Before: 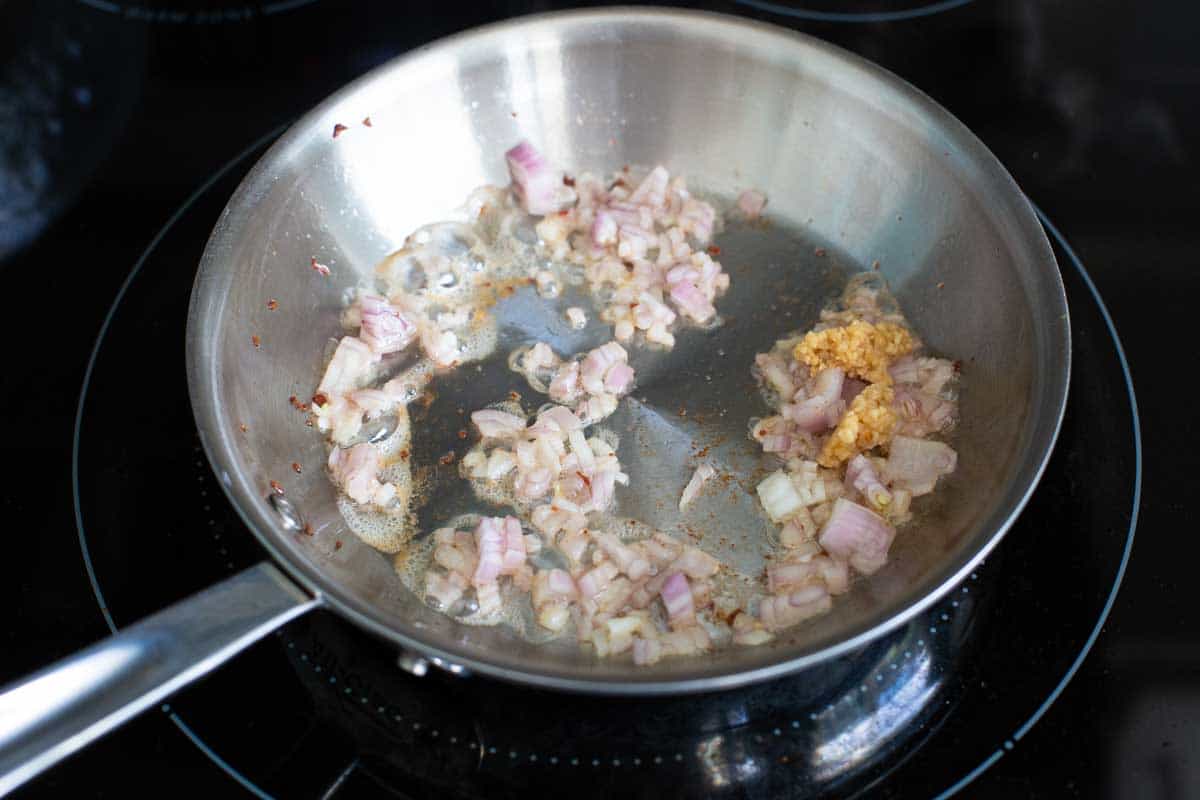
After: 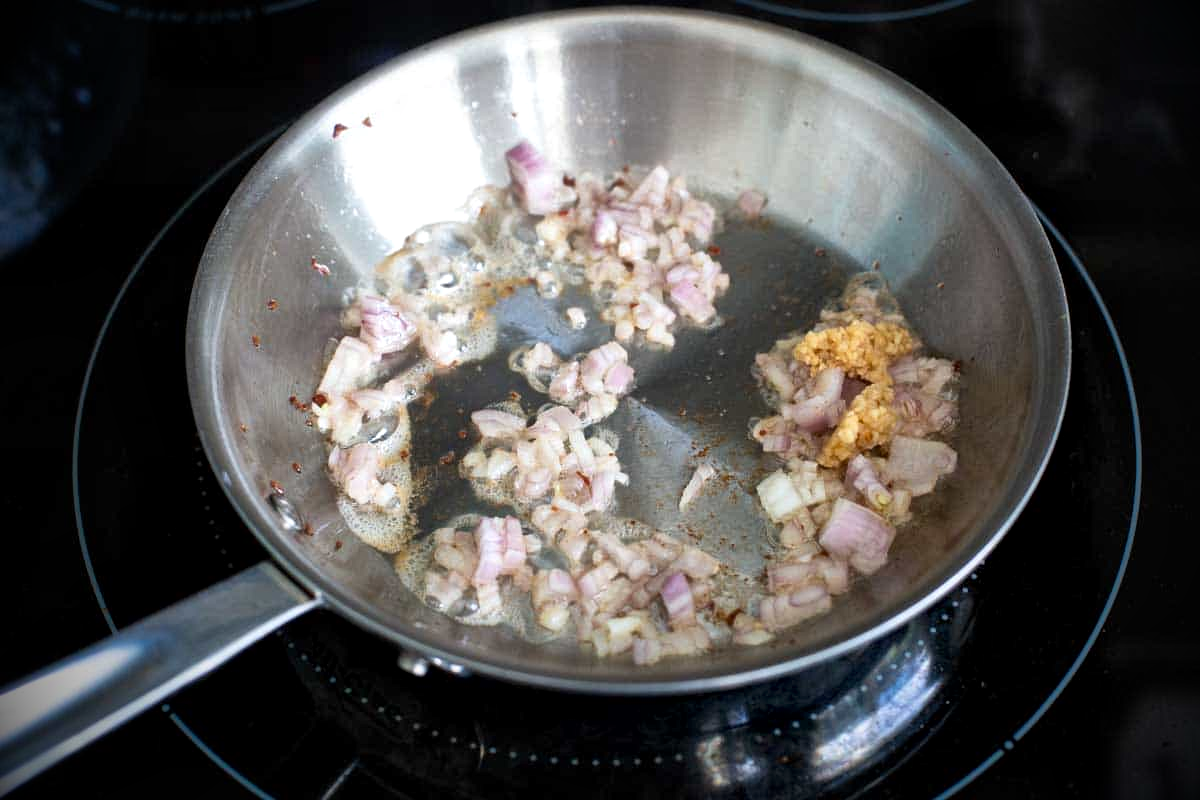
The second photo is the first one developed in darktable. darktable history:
local contrast: mode bilateral grid, contrast 20, coarseness 50, detail 159%, midtone range 0.2
vignetting: fall-off start 71.78%, brightness -0.984, saturation 0.5
